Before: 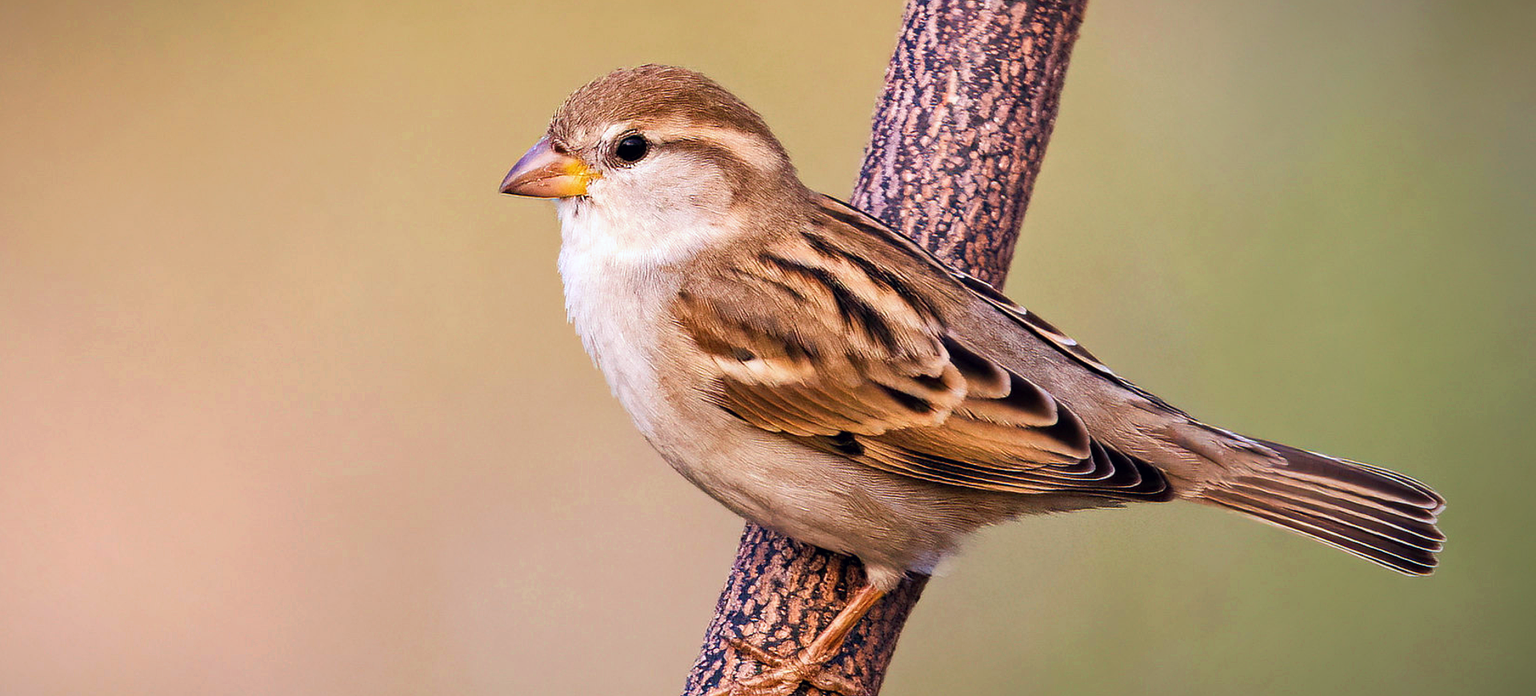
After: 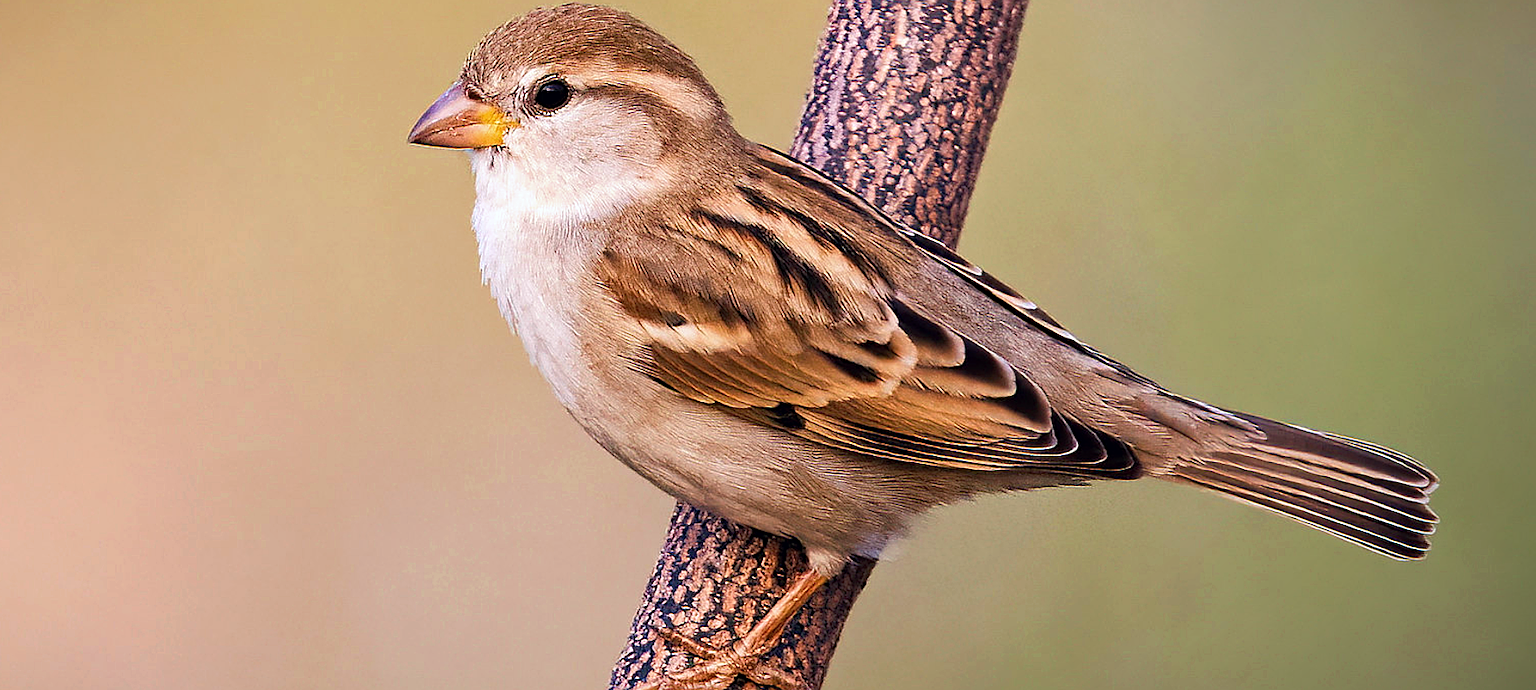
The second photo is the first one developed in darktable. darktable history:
crop and rotate: left 8.149%, top 8.87%
color calibration: illuminant same as pipeline (D50), adaptation none (bypass), x 0.334, y 0.333, temperature 5019.17 K
sharpen: on, module defaults
